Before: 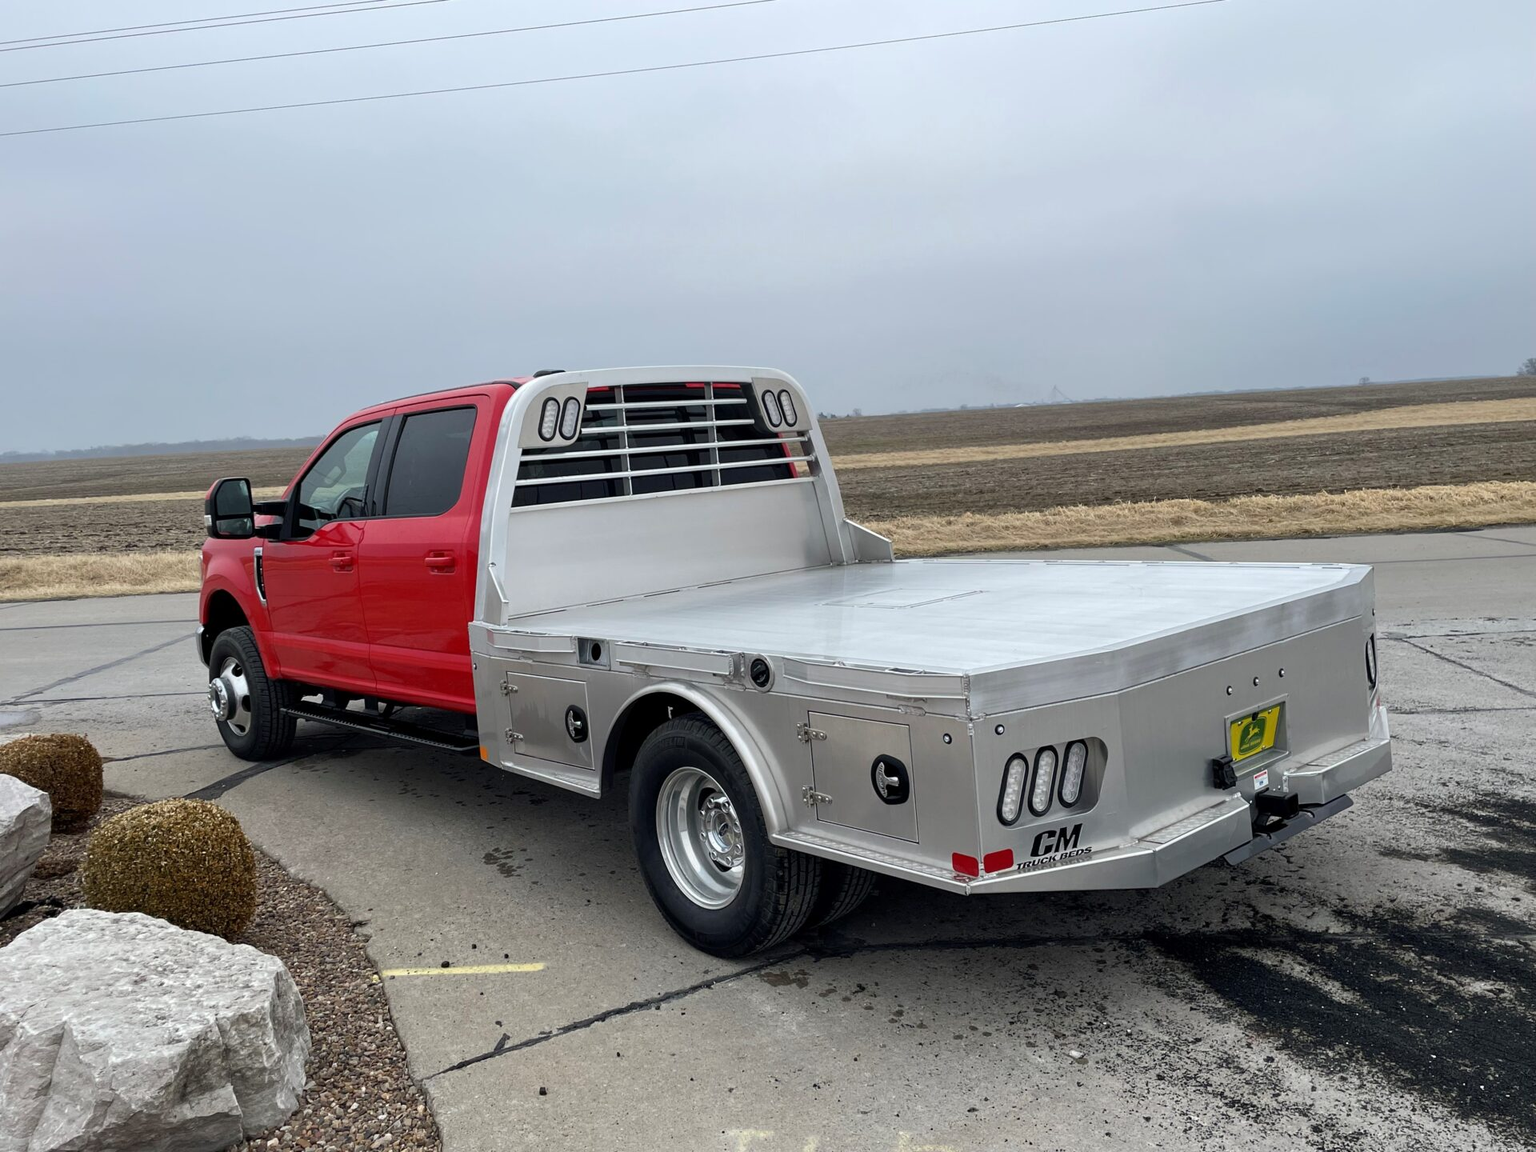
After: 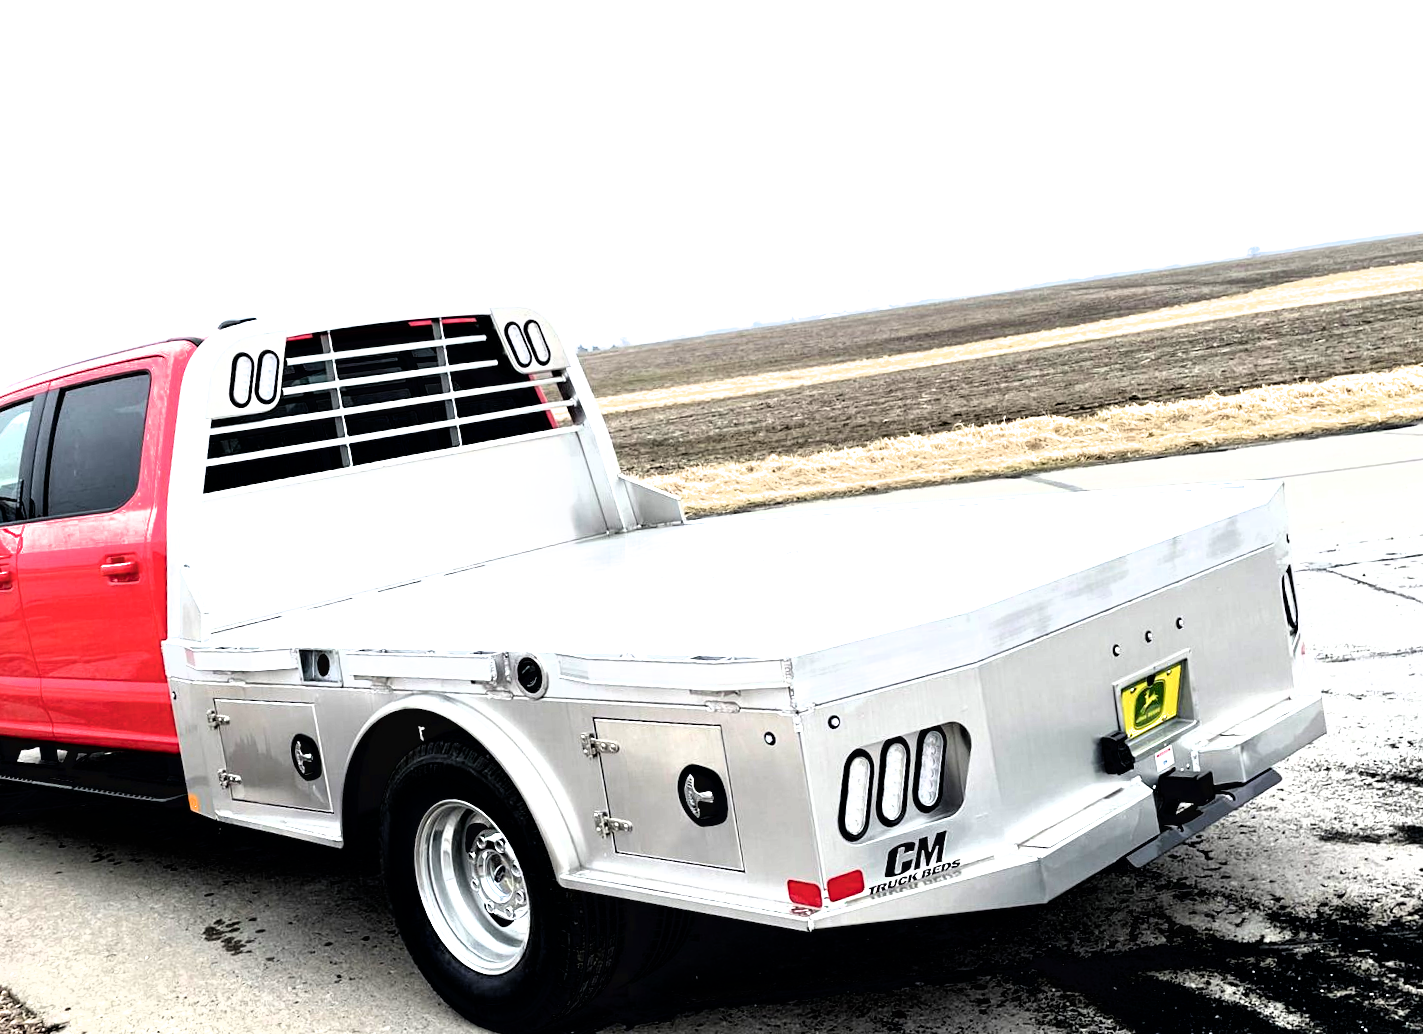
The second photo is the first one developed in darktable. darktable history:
crop and rotate: left 20.74%, top 7.912%, right 0.375%, bottom 13.378%
levels: levels [0, 0.478, 1]
filmic rgb: black relative exposure -8.2 EV, white relative exposure 2.2 EV, threshold 3 EV, hardness 7.11, latitude 85.74%, contrast 1.696, highlights saturation mix -4%, shadows ↔ highlights balance -2.69%, color science v5 (2021), contrast in shadows safe, contrast in highlights safe, enable highlight reconstruction true
rotate and perspective: rotation -4.57°, crop left 0.054, crop right 0.944, crop top 0.087, crop bottom 0.914
exposure: black level correction 0.011, exposure 1.088 EV, compensate exposure bias true, compensate highlight preservation false
